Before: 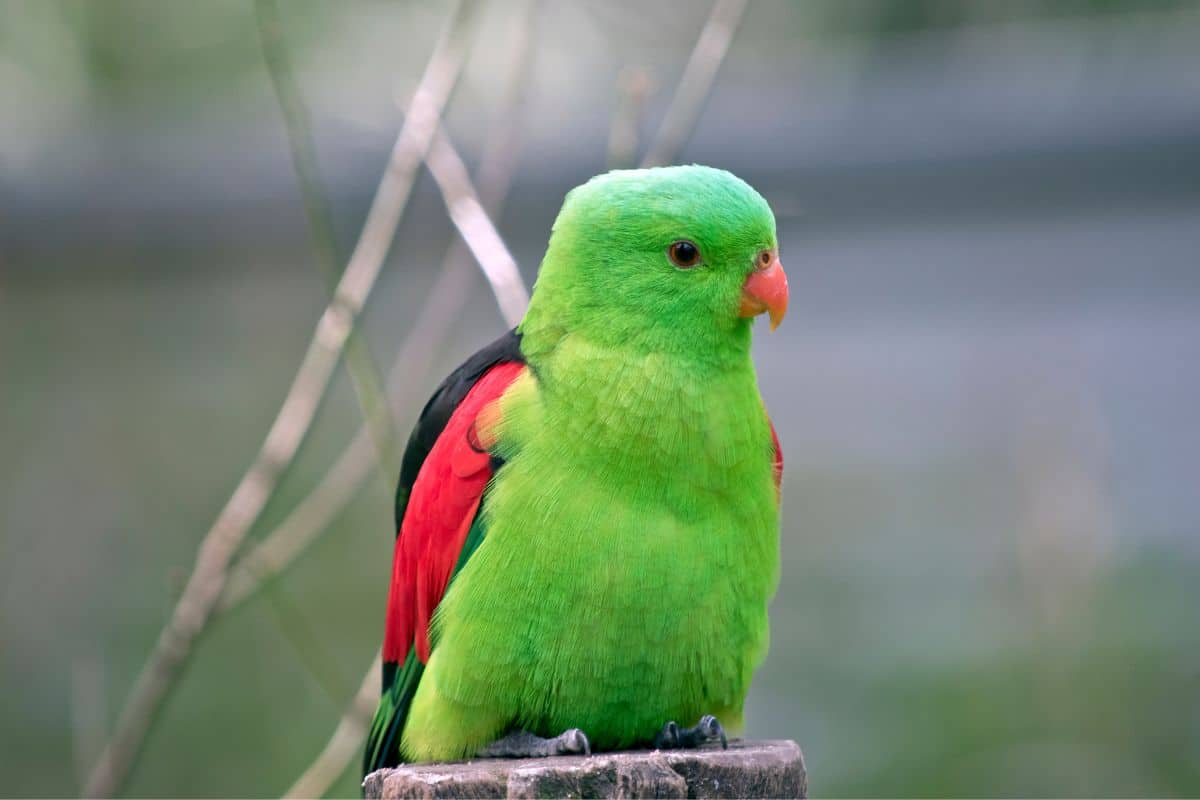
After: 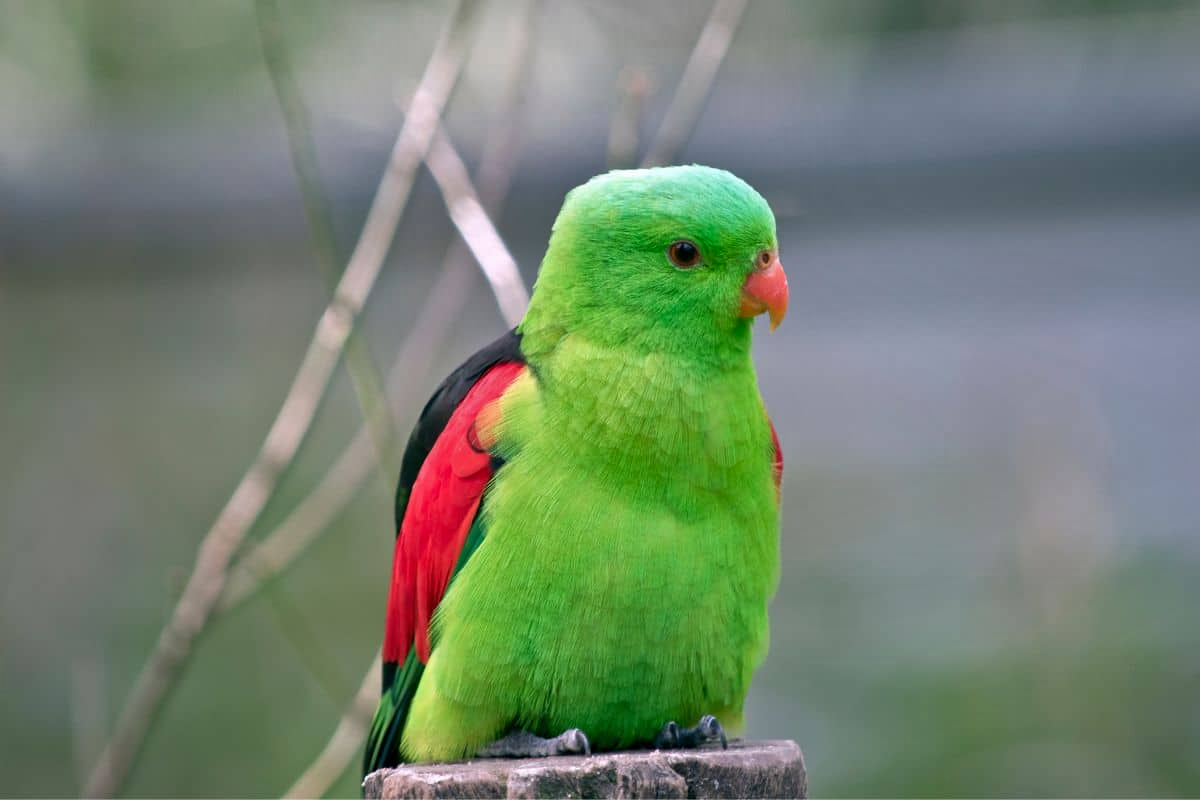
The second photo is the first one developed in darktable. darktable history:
shadows and highlights: radius 107.03, shadows 44.8, highlights -67, low approximation 0.01, soften with gaussian
